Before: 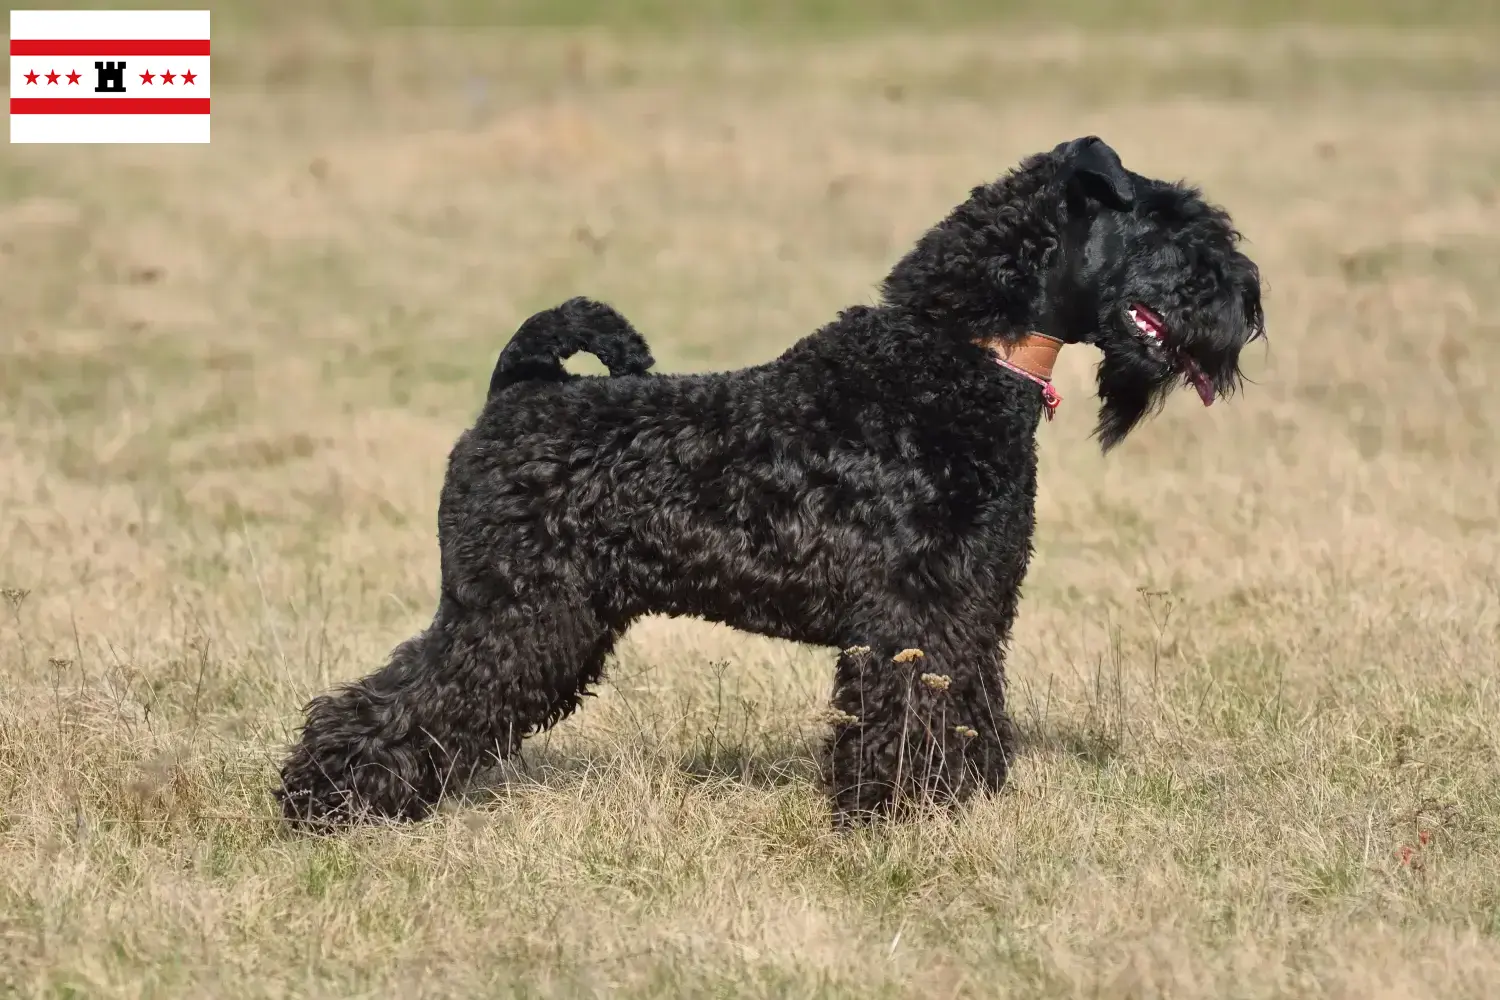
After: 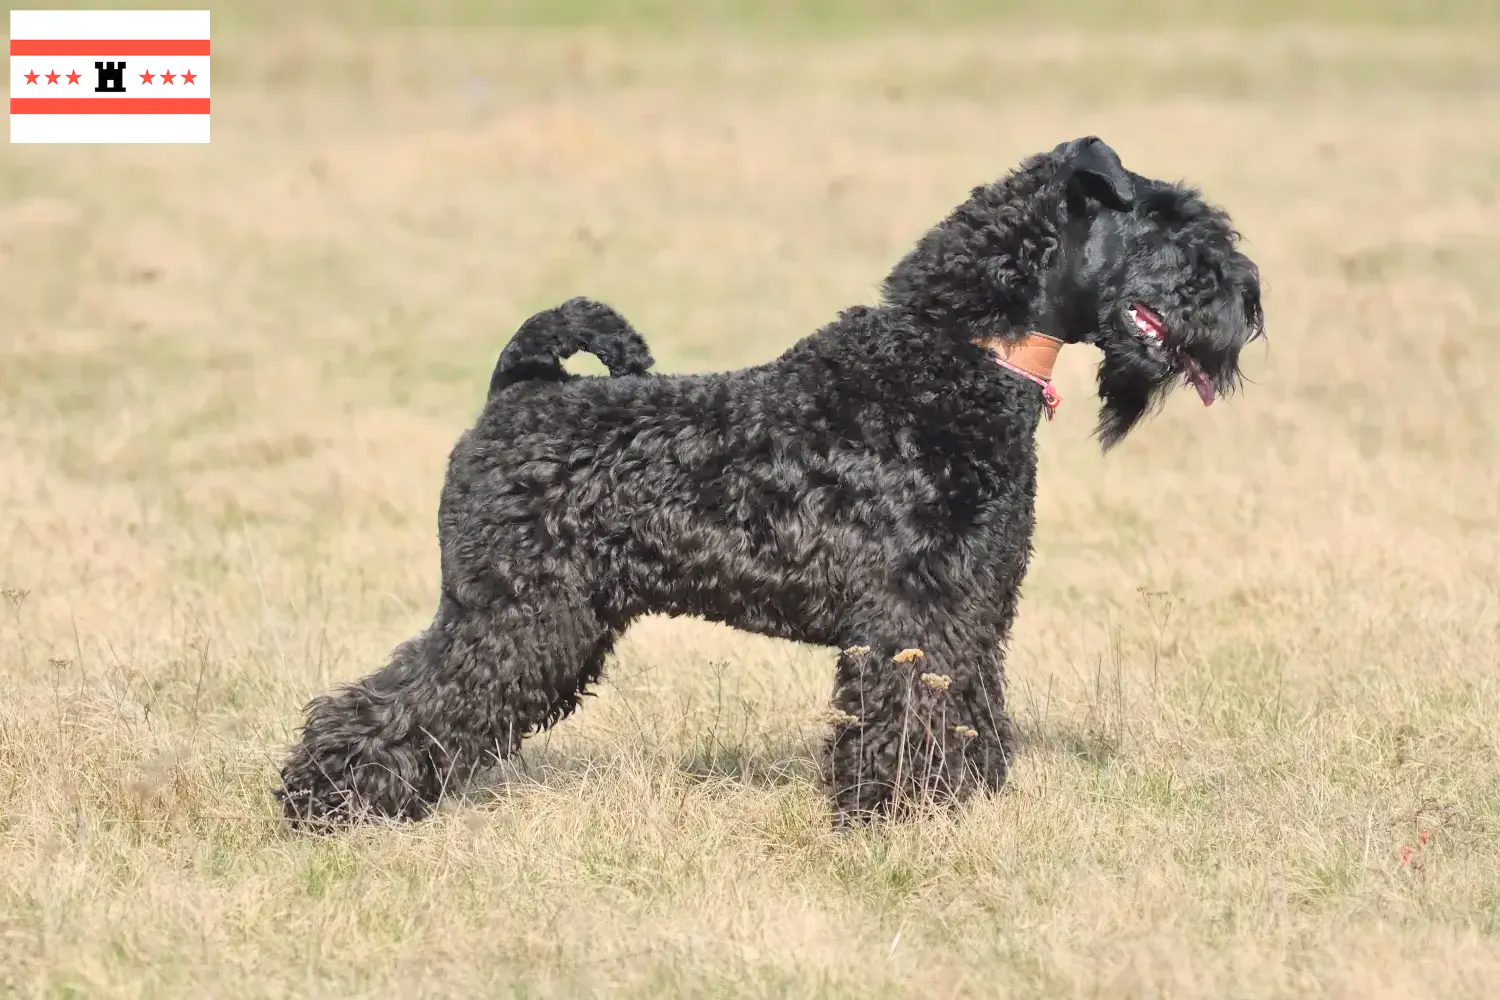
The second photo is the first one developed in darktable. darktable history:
levels: levels [0, 0.498, 1]
global tonemap: drago (0.7, 100)
